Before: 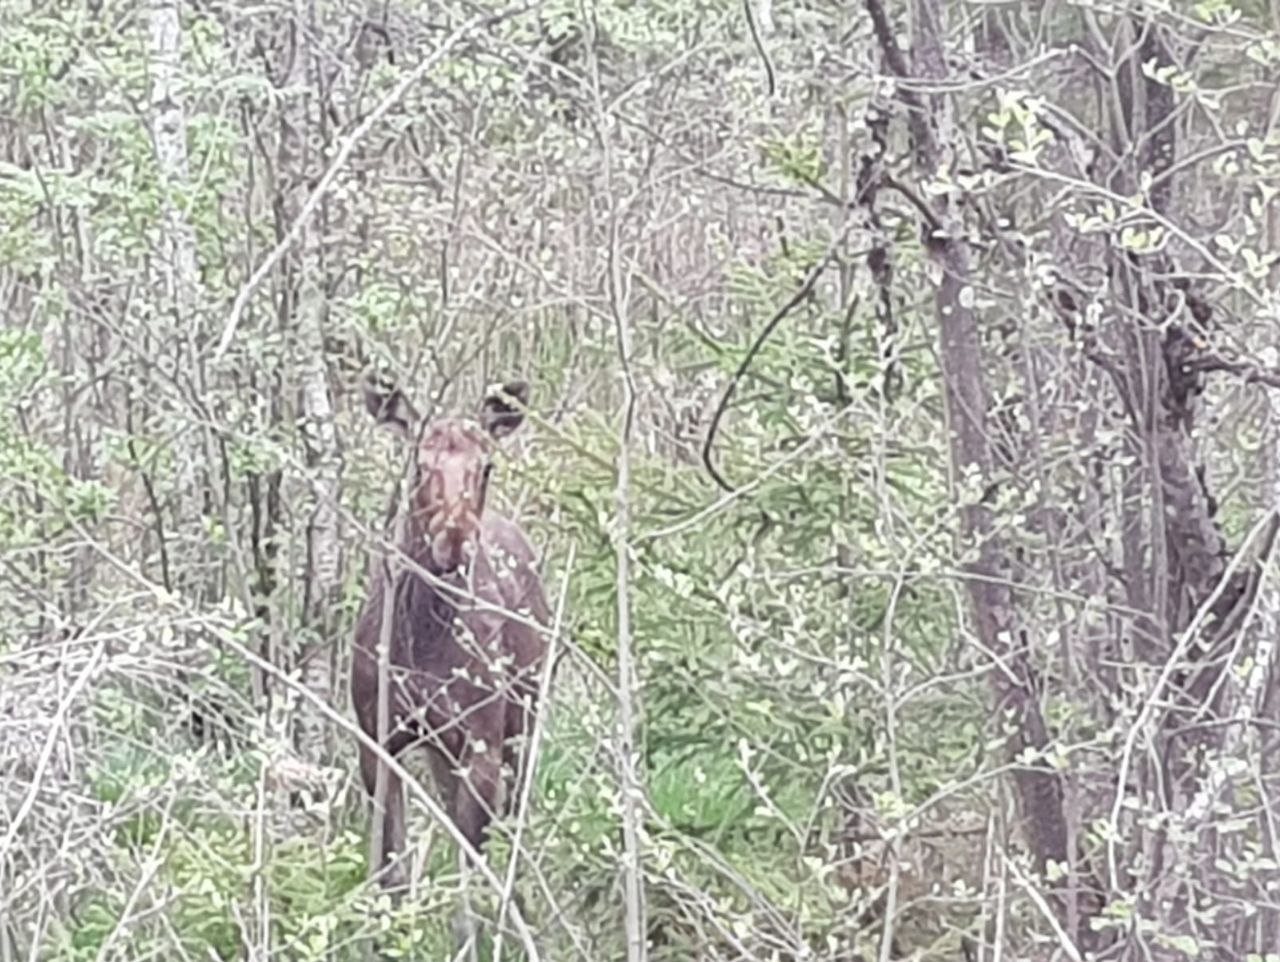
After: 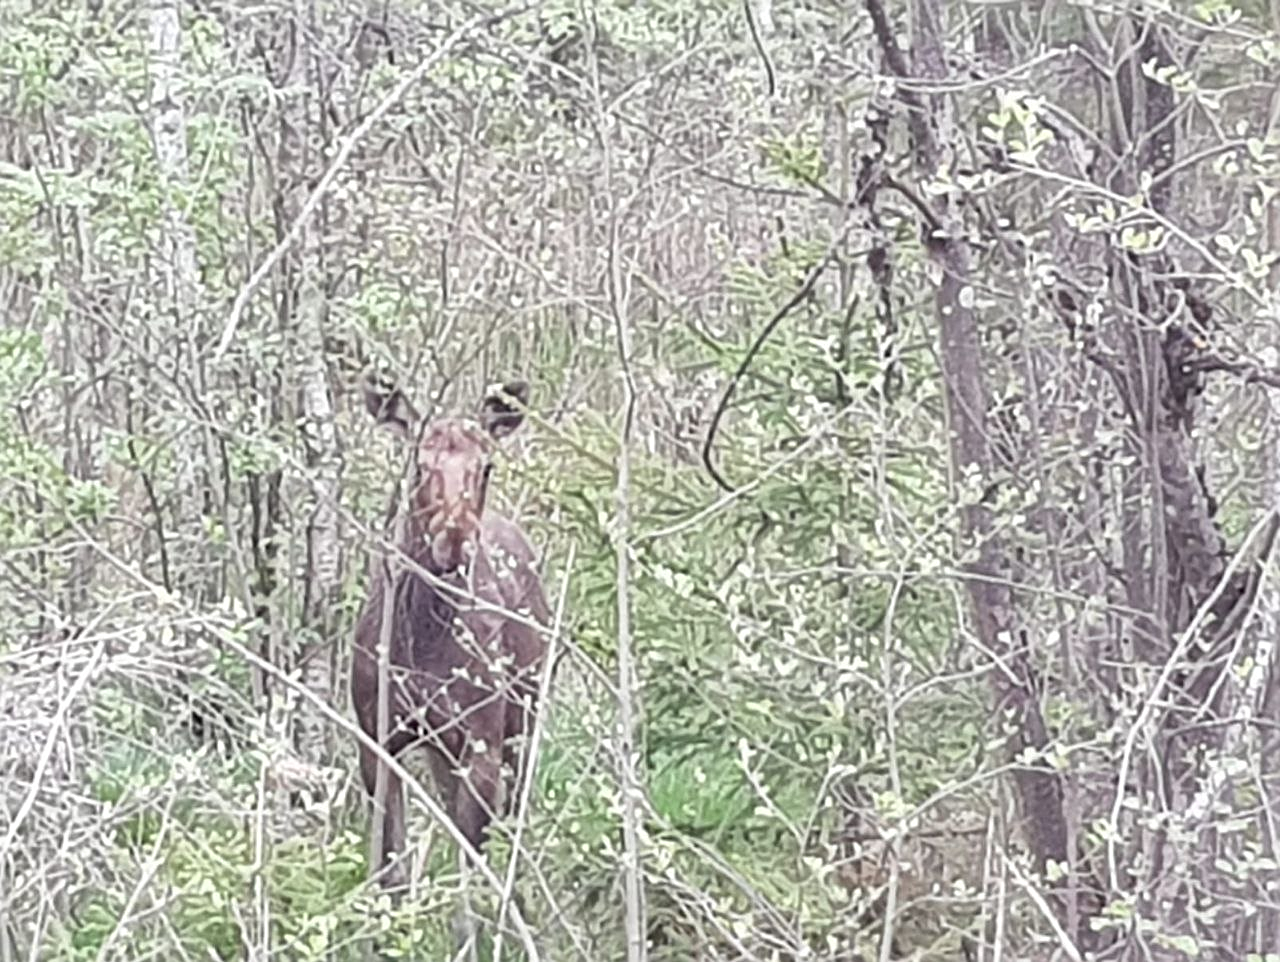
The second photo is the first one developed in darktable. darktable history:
sharpen: radius 2.123, amount 0.385, threshold 0.216
